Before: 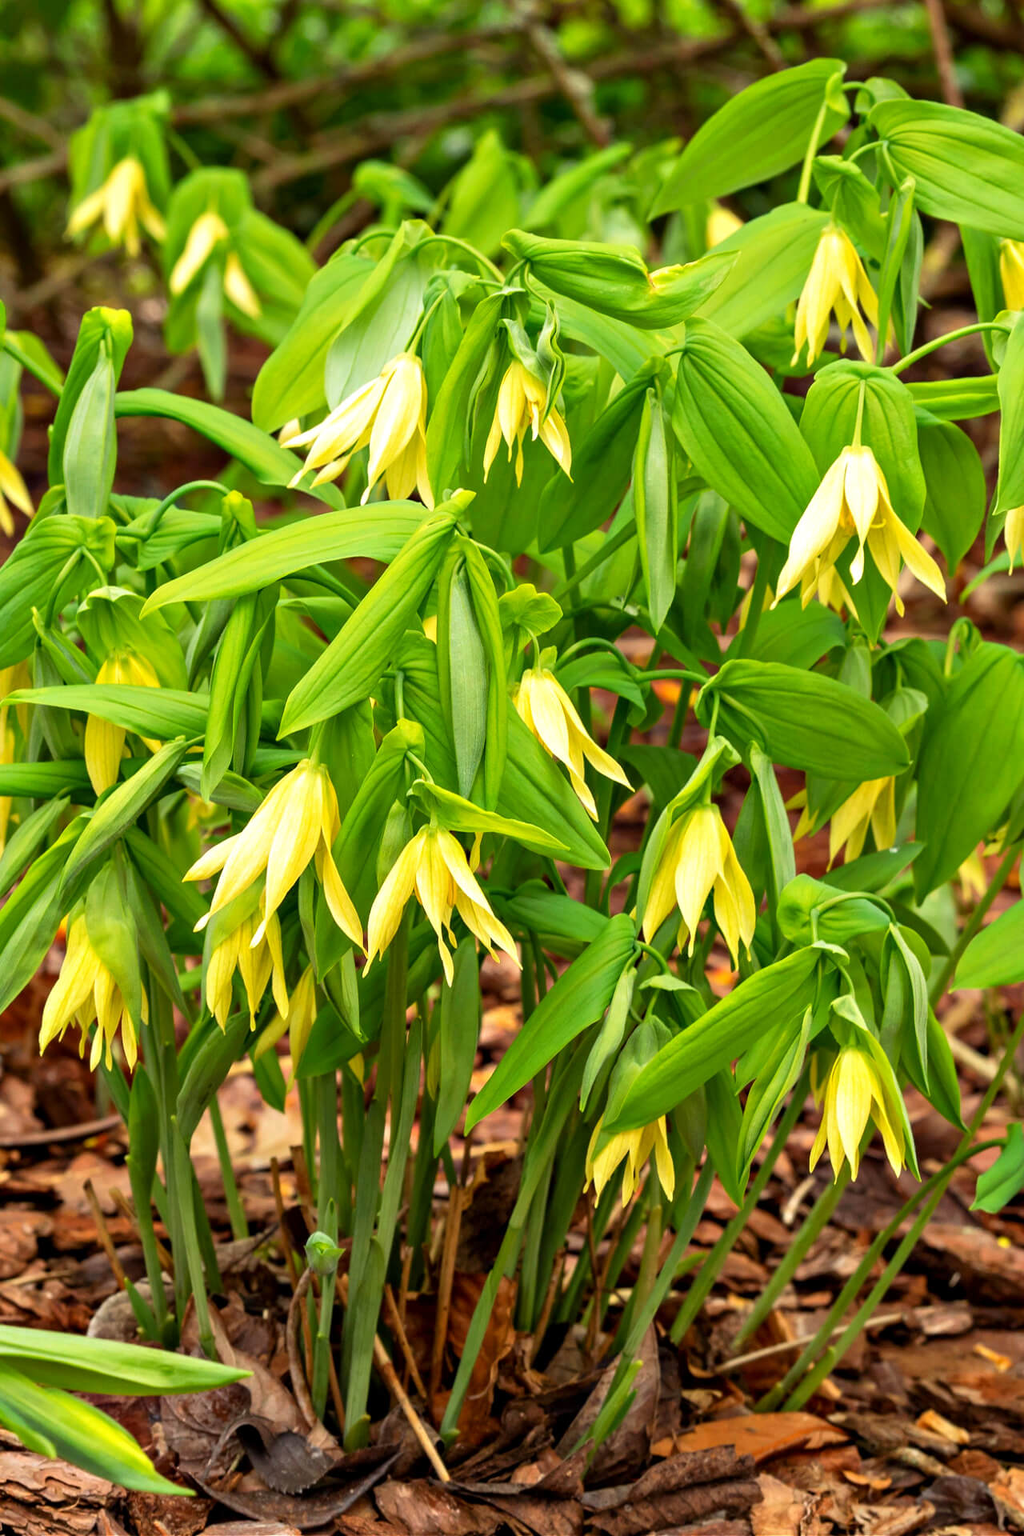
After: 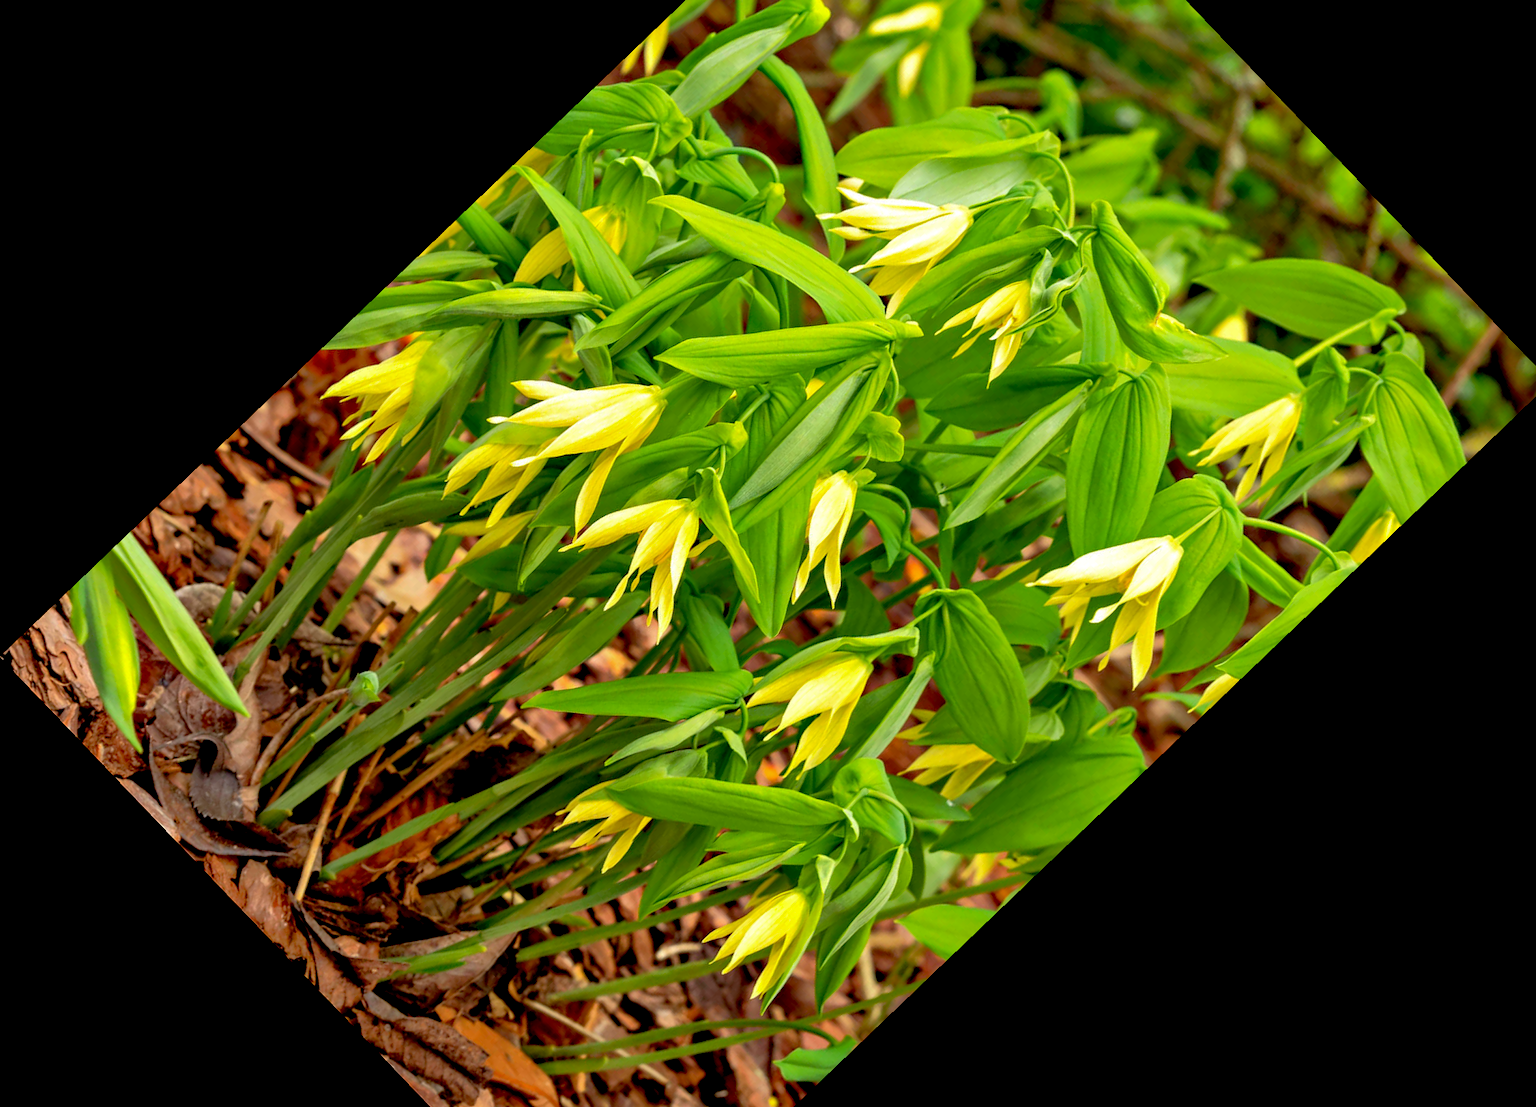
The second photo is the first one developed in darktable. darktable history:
crop and rotate: angle -46.26°, top 16.234%, right 0.912%, bottom 11.704%
shadows and highlights: on, module defaults
exposure: black level correction 0.01, exposure 0.011 EV, compensate highlight preservation false
